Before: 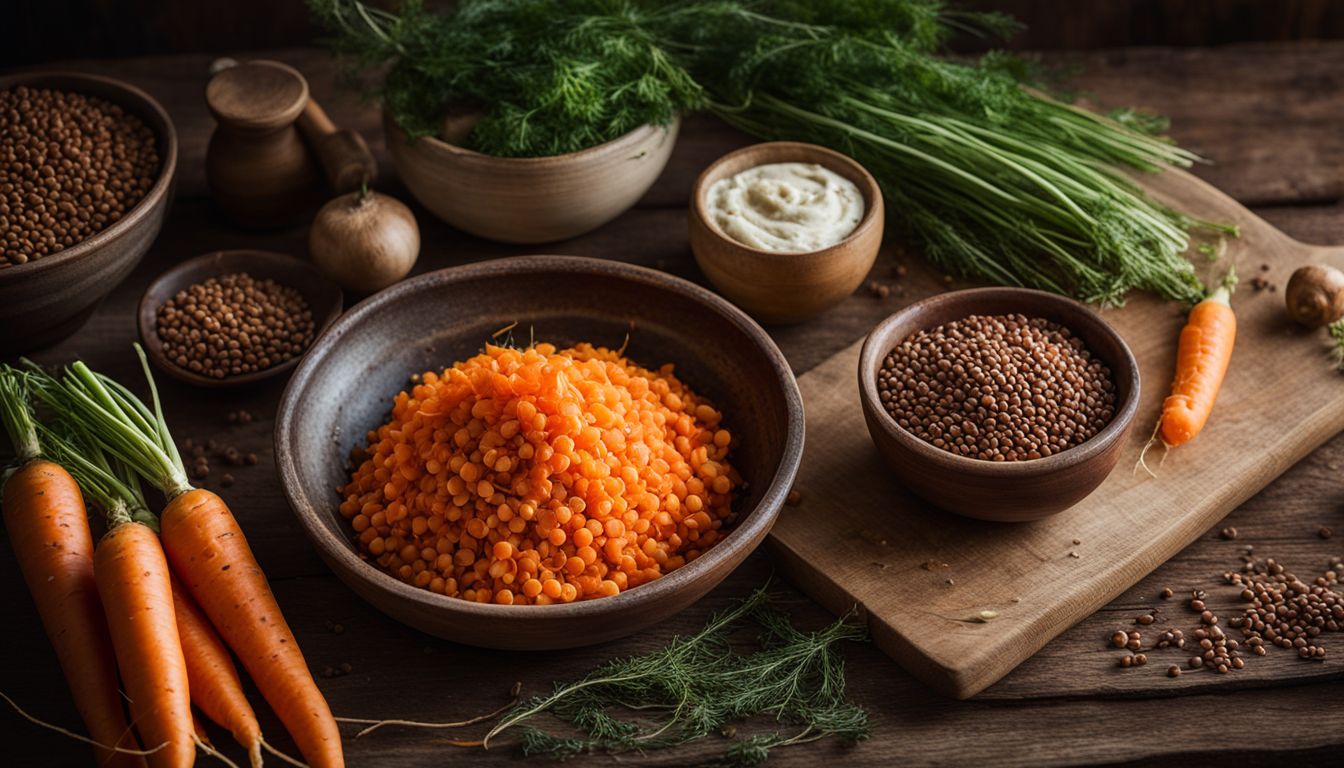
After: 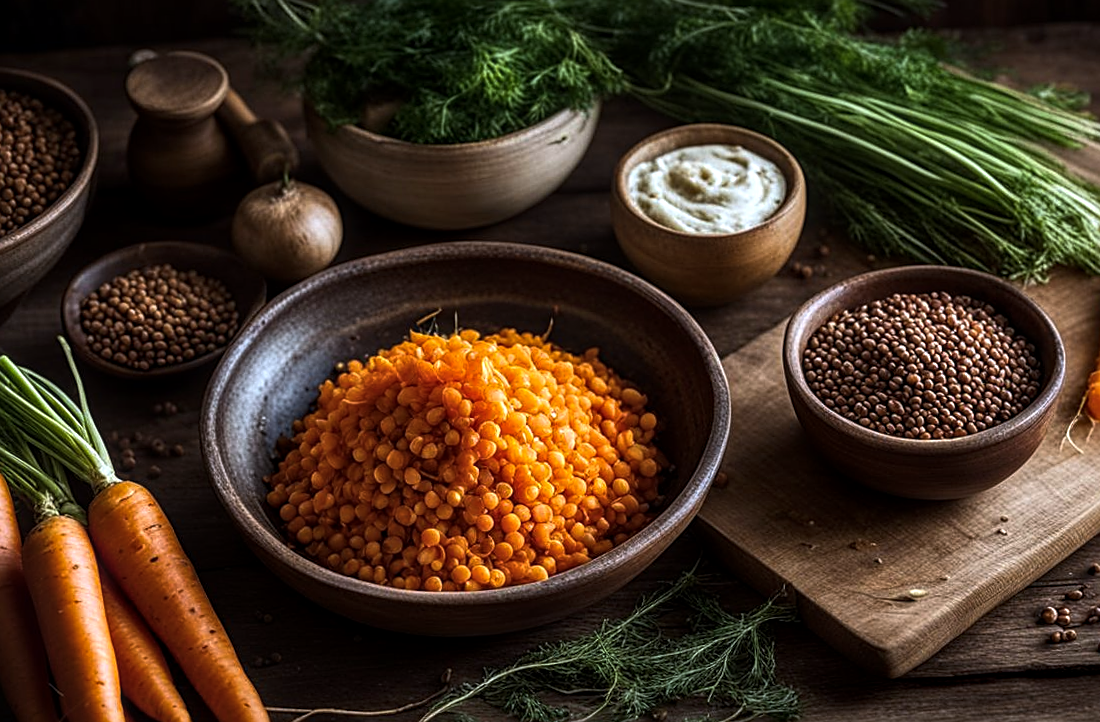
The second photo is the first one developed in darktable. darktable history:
white balance: red 0.954, blue 1.079
color balance rgb: perceptual brilliance grading › highlights 14.29%, perceptual brilliance grading › mid-tones -5.92%, perceptual brilliance grading › shadows -26.83%, global vibrance 31.18%
crop and rotate: angle 1°, left 4.281%, top 0.642%, right 11.383%, bottom 2.486%
sharpen: on, module defaults
local contrast: on, module defaults
